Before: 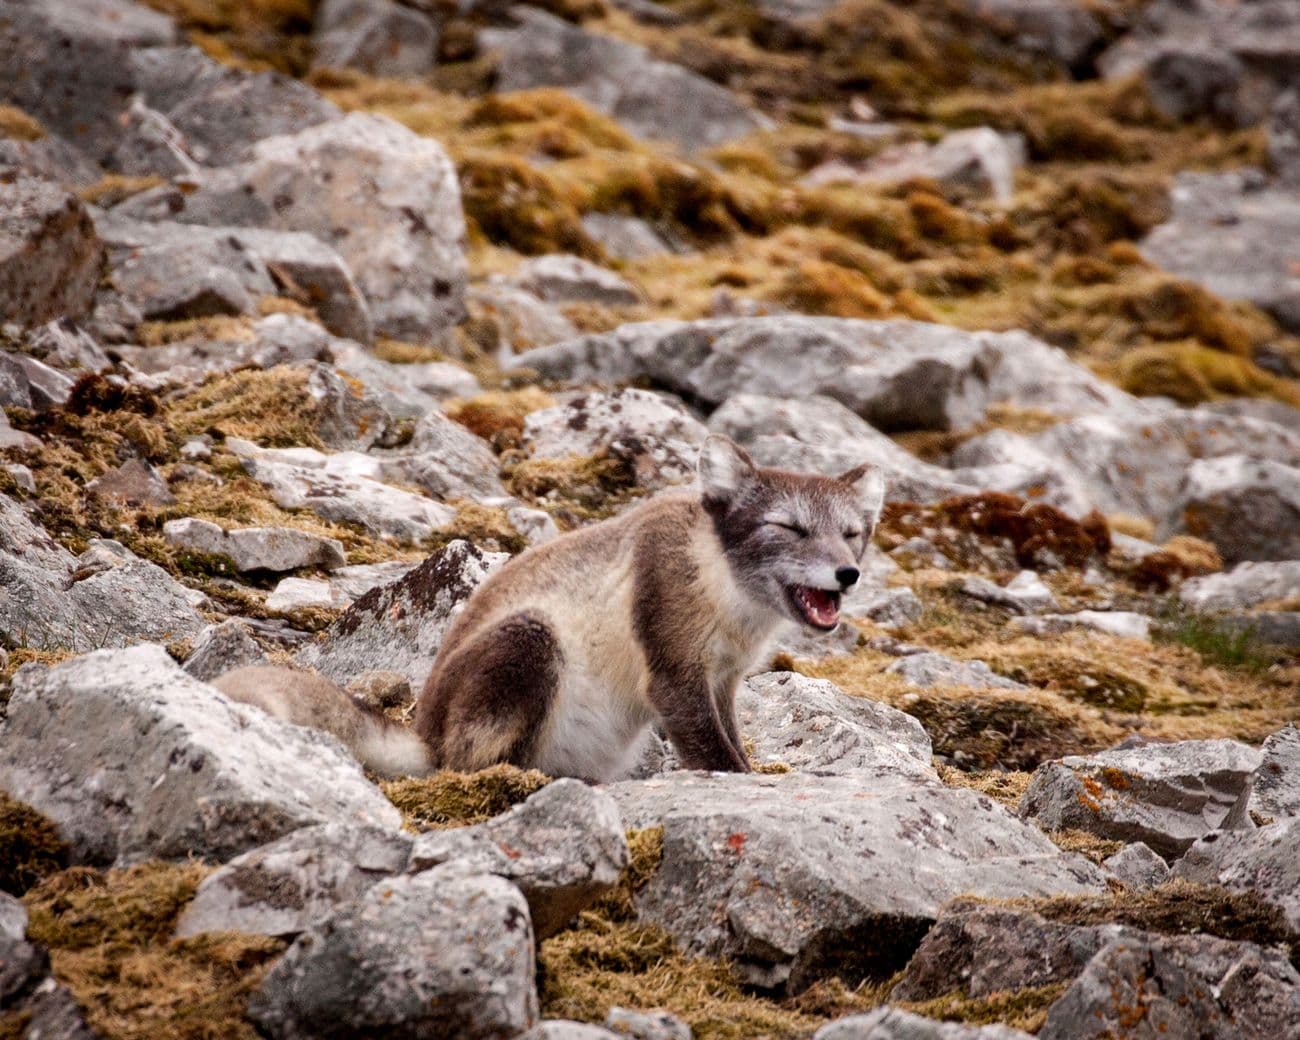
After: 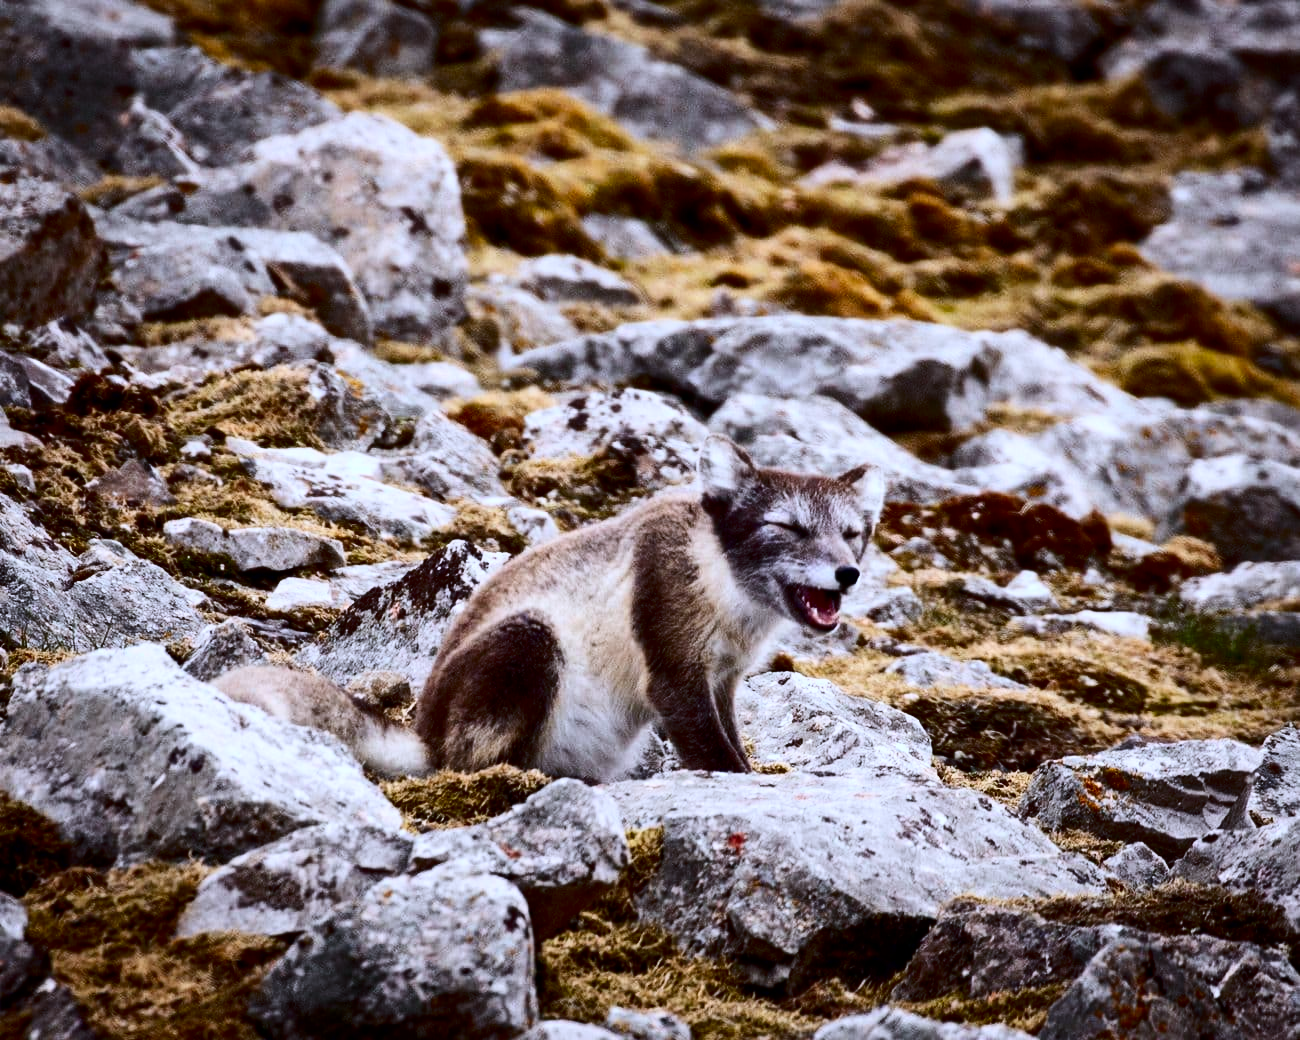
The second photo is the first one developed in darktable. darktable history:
contrast brightness saturation: contrast 0.32, brightness -0.08, saturation 0.17
white balance: red 0.926, green 1.003, blue 1.133
